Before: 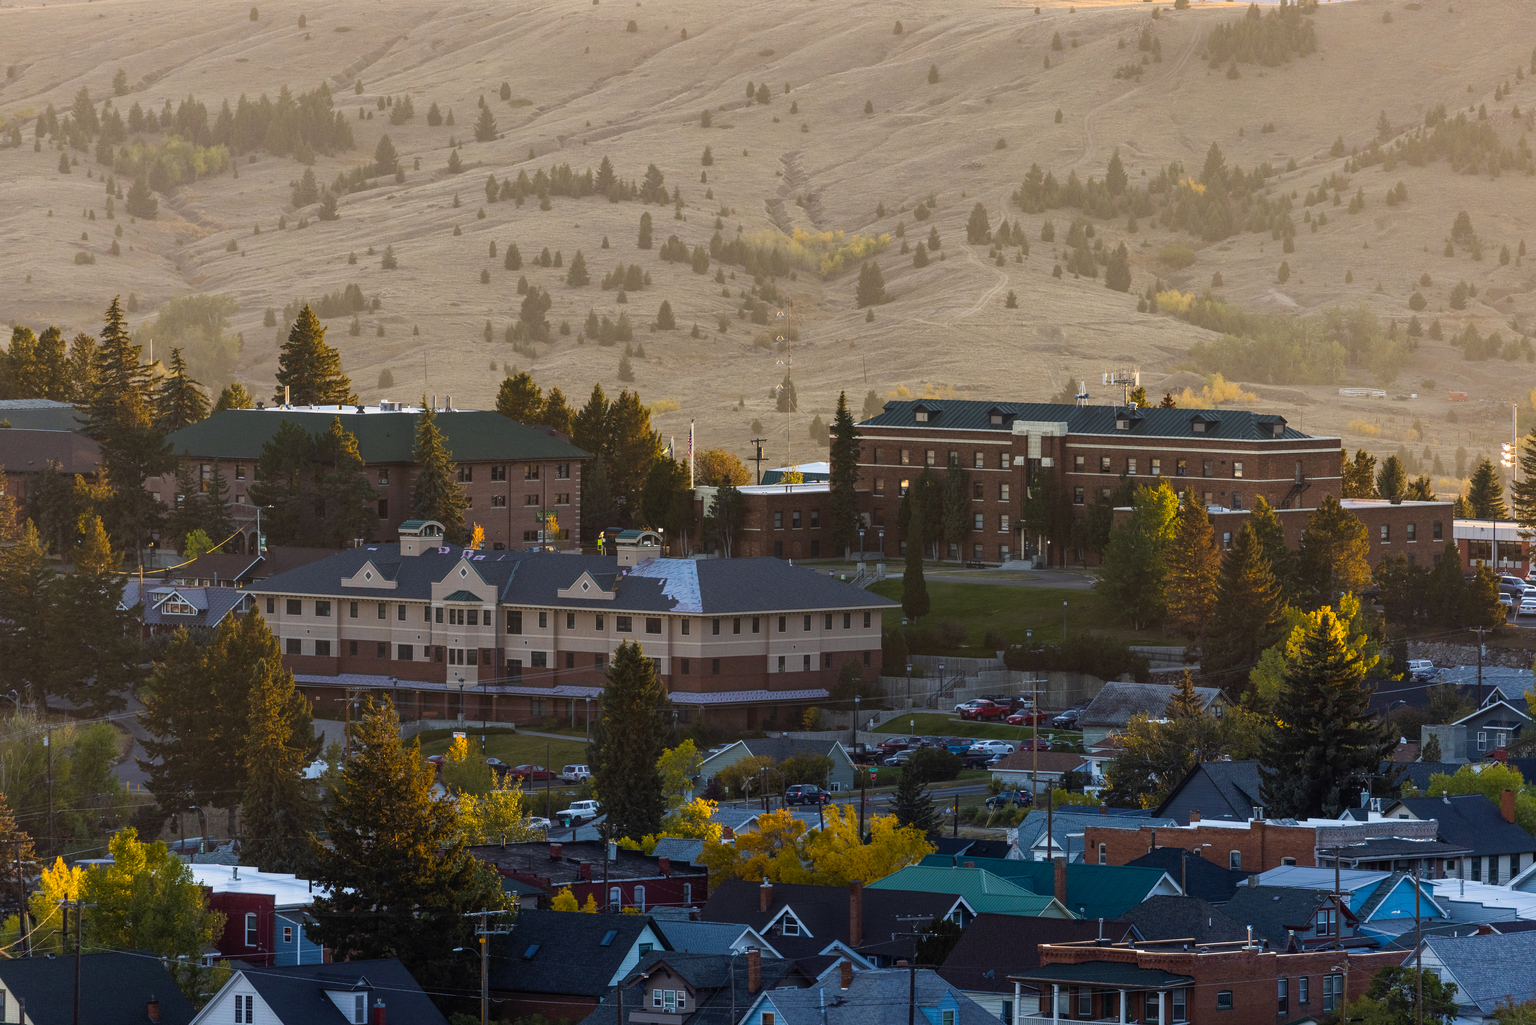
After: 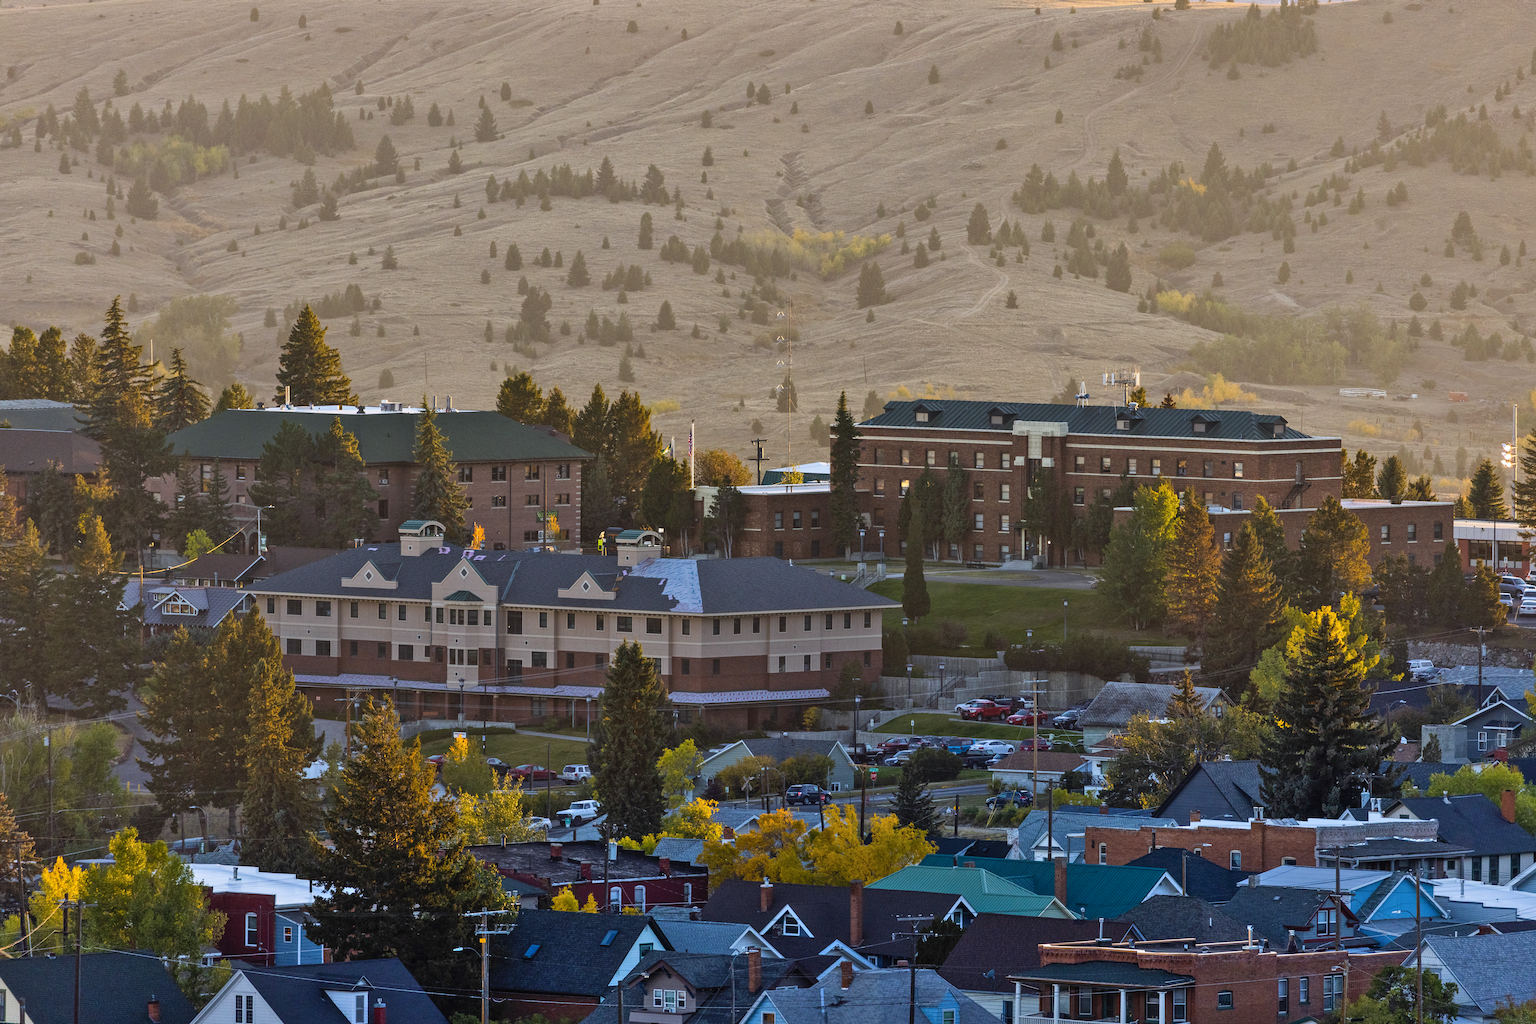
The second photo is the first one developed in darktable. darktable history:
shadows and highlights: white point adjustment 0.05, highlights color adjustment 55.9%, soften with gaussian
white balance: red 0.983, blue 1.036
